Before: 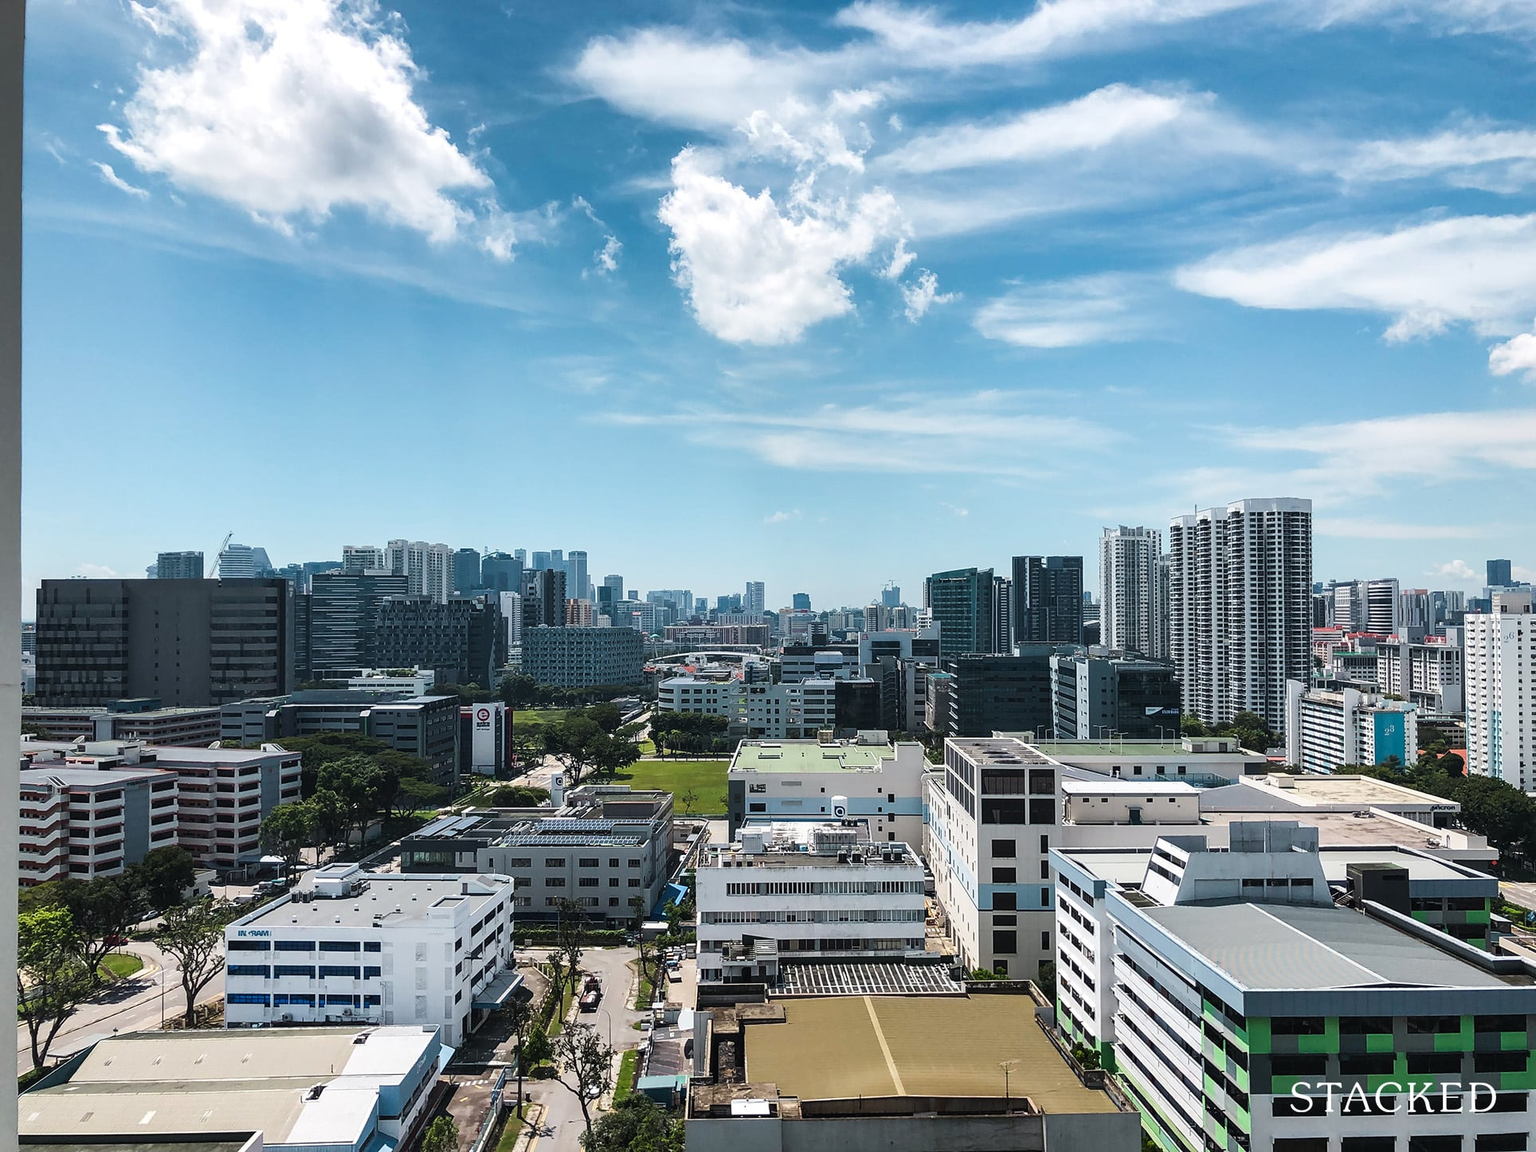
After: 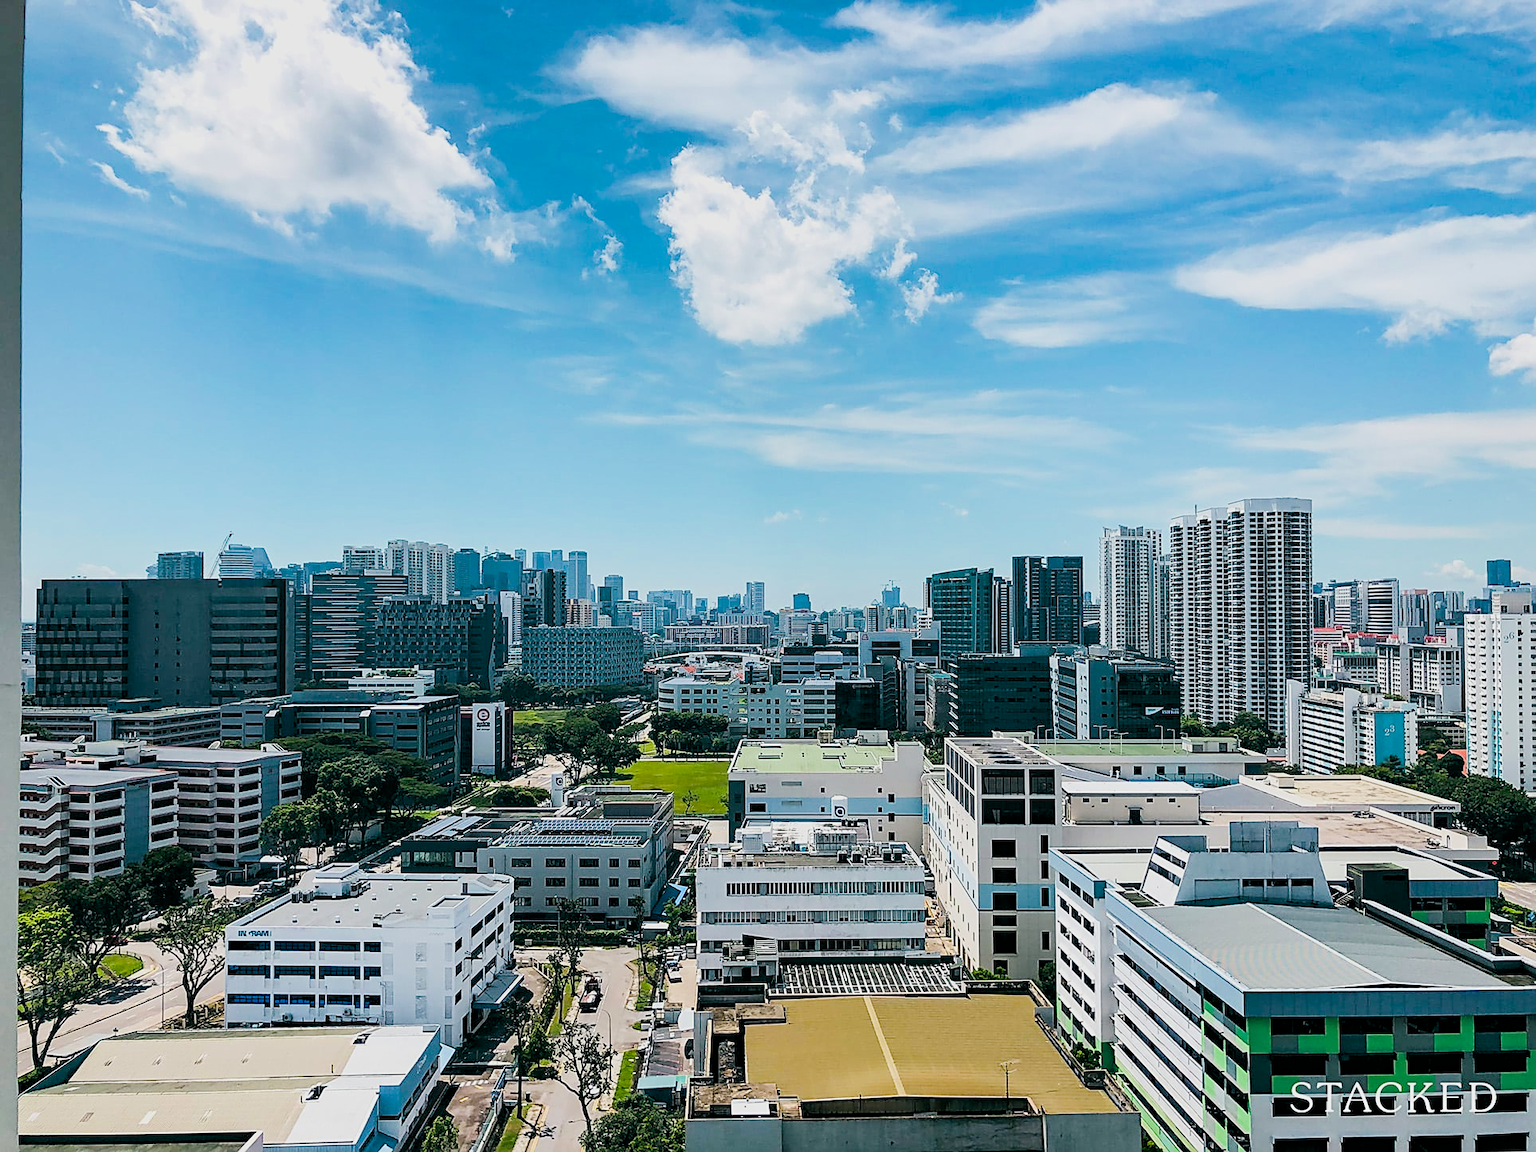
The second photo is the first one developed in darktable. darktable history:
color balance rgb: shadows lift › chroma 2.054%, shadows lift › hue 214.35°, global offset › luminance -0.344%, global offset › chroma 0.118%, global offset › hue 162.8°, perceptual saturation grading › global saturation 25.588%
haze removal: compatibility mode true, adaptive false
exposure: exposure 0.561 EV, compensate highlight preservation false
sharpen: amount 0.49
filmic rgb: black relative exposure -7.65 EV, white relative exposure 4.56 EV, hardness 3.61
